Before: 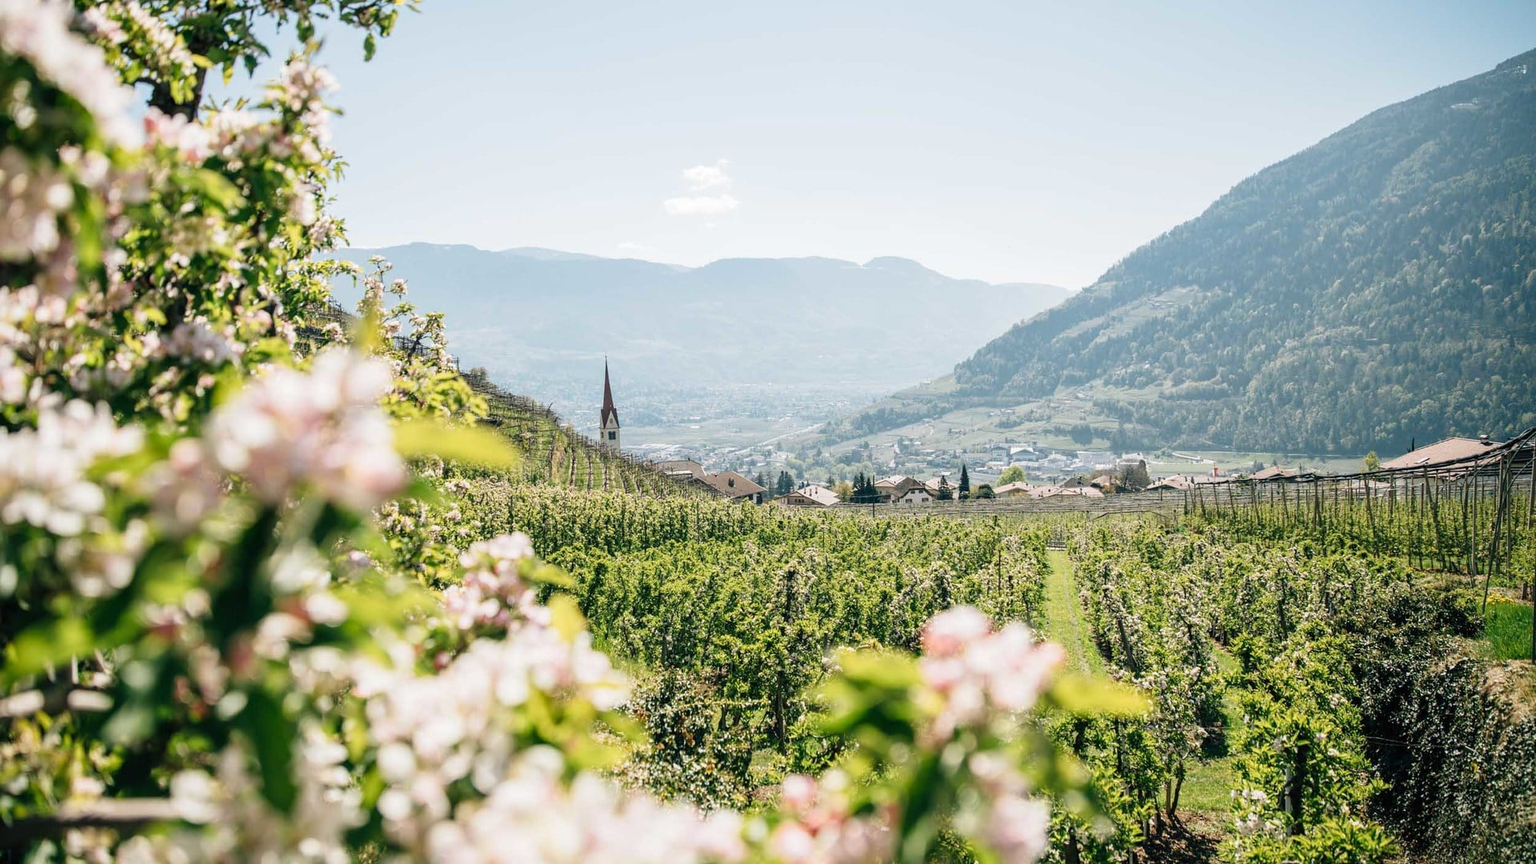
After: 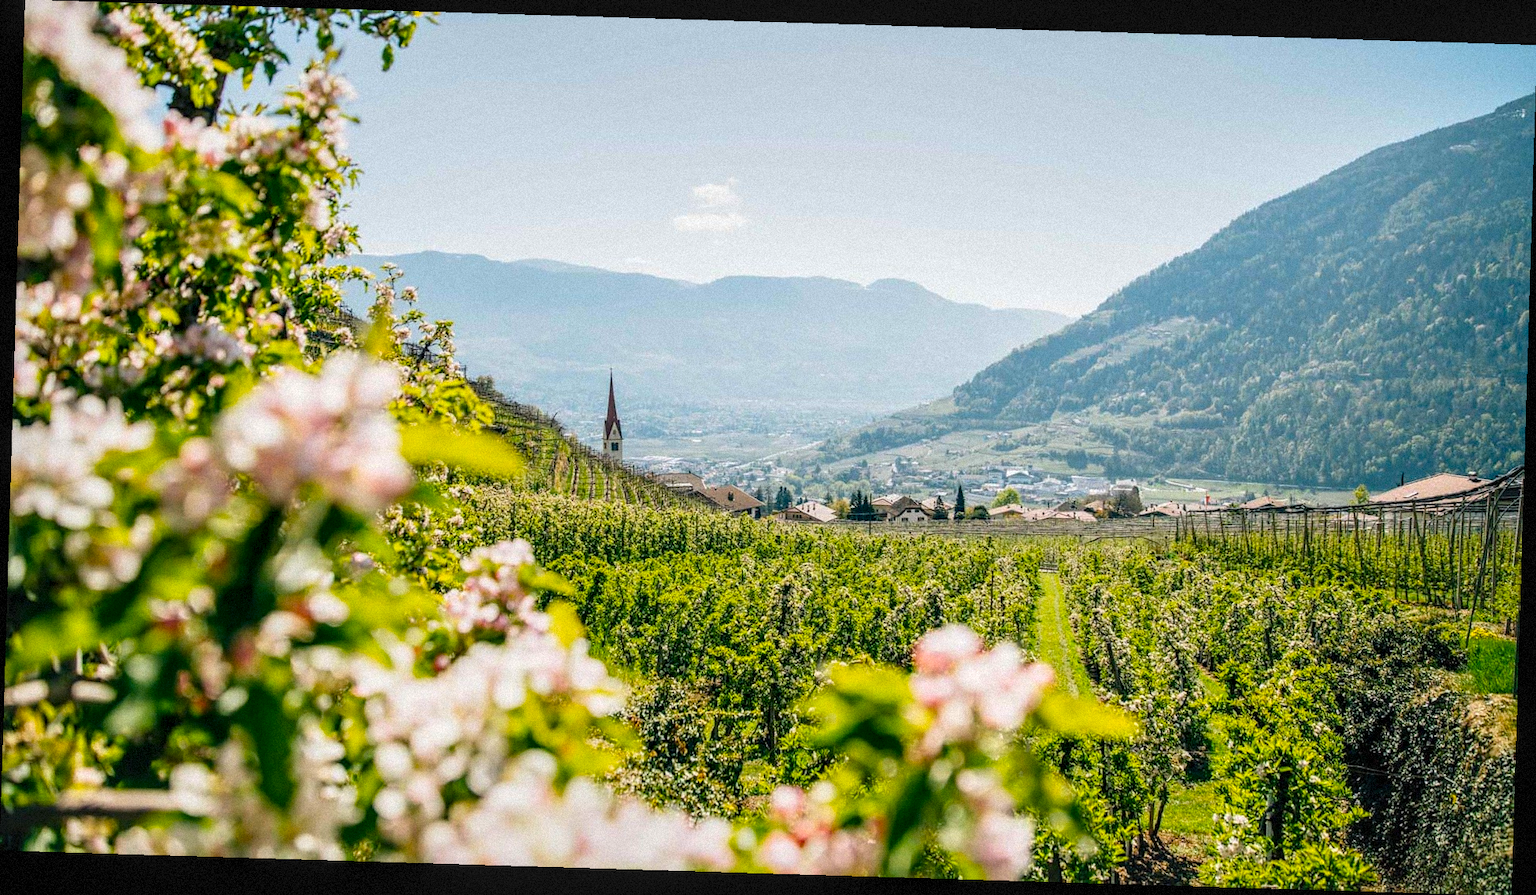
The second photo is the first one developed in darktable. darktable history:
local contrast: on, module defaults
color balance rgb: linear chroma grading › global chroma 15%, perceptual saturation grading › global saturation 30%
grain: mid-tones bias 0%
rotate and perspective: rotation 1.72°, automatic cropping off
